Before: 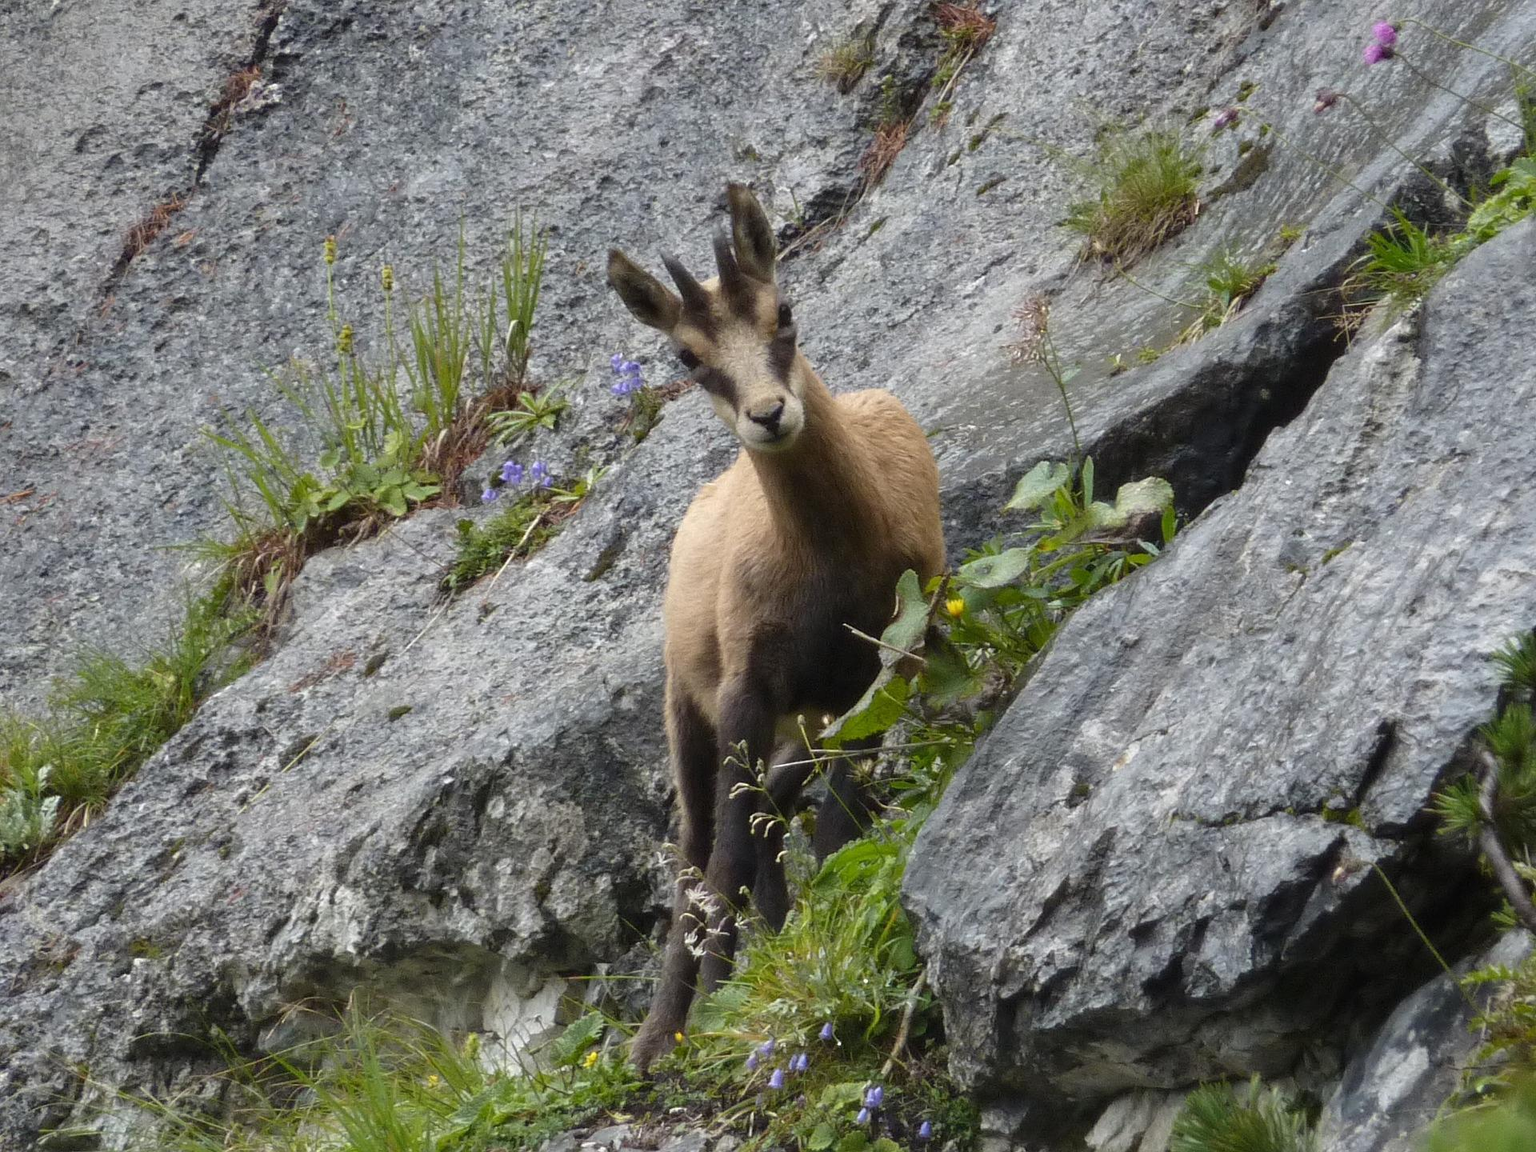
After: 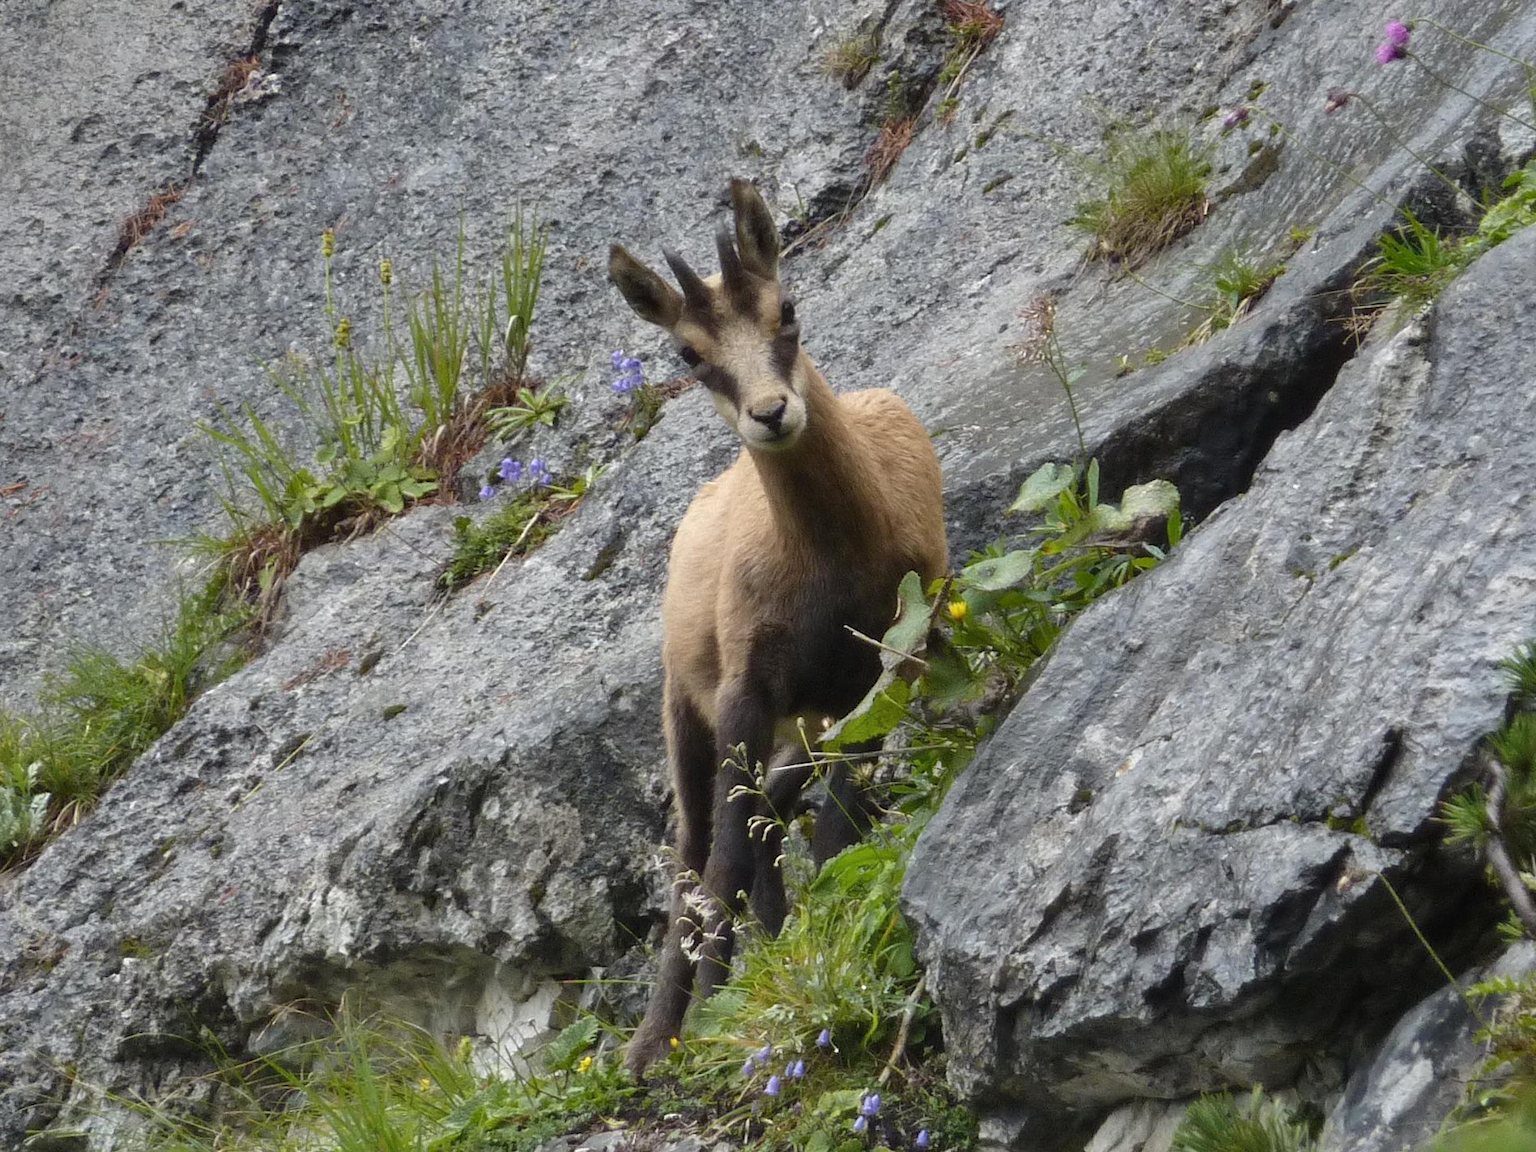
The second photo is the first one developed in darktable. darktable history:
crop and rotate: angle -0.5°
shadows and highlights: soften with gaussian
